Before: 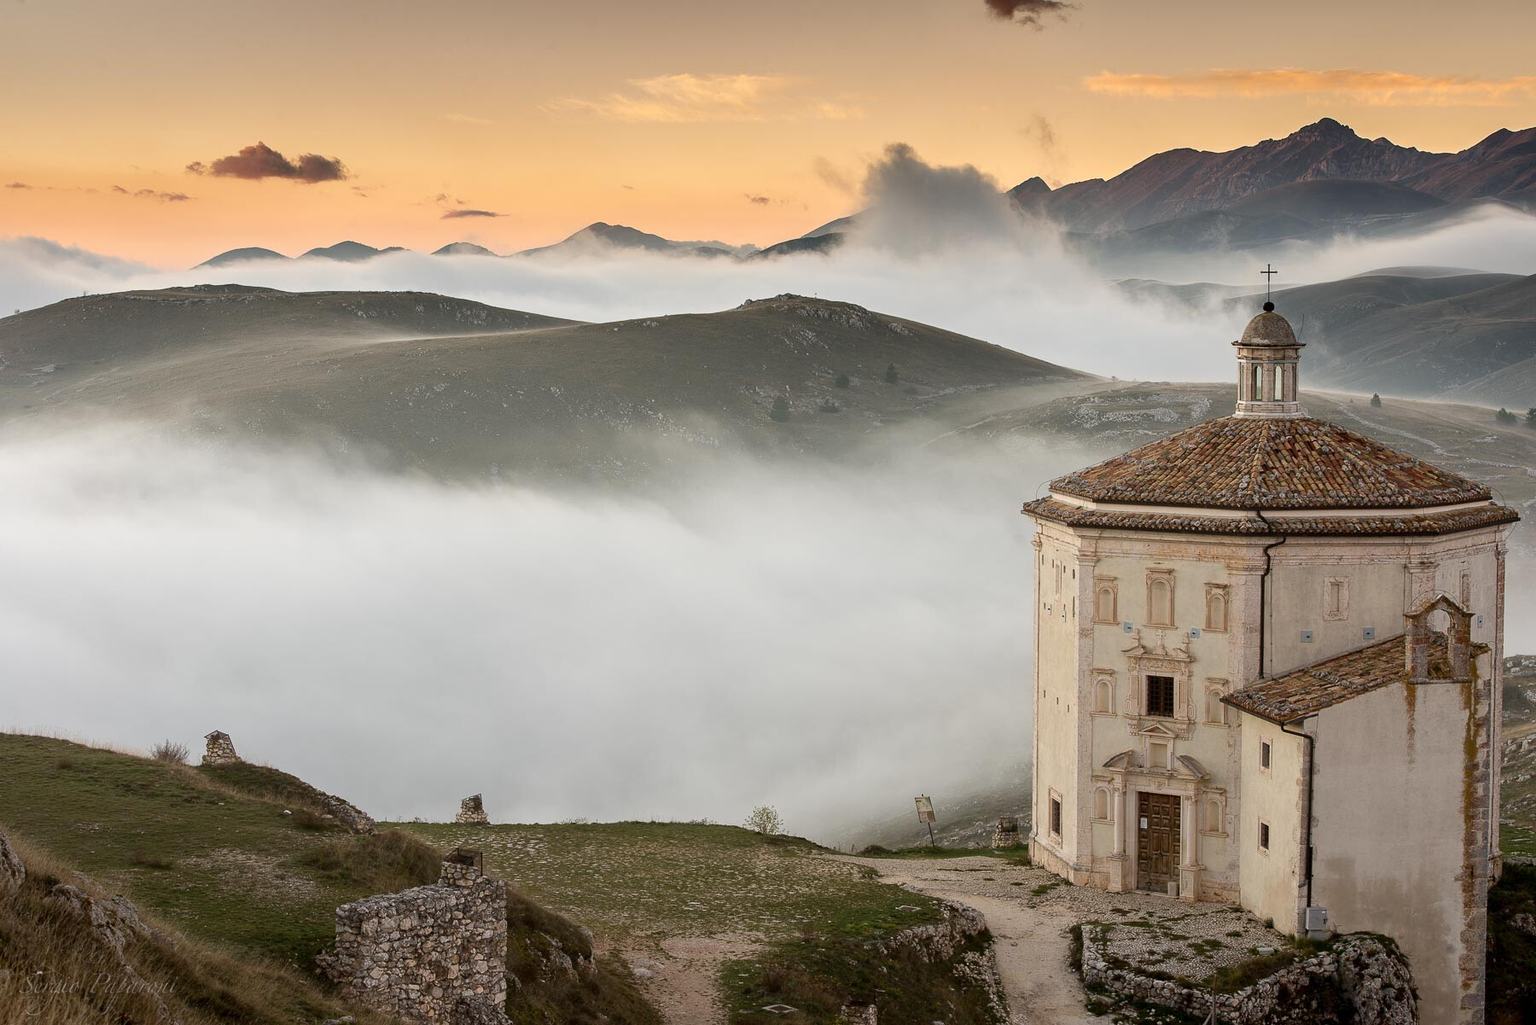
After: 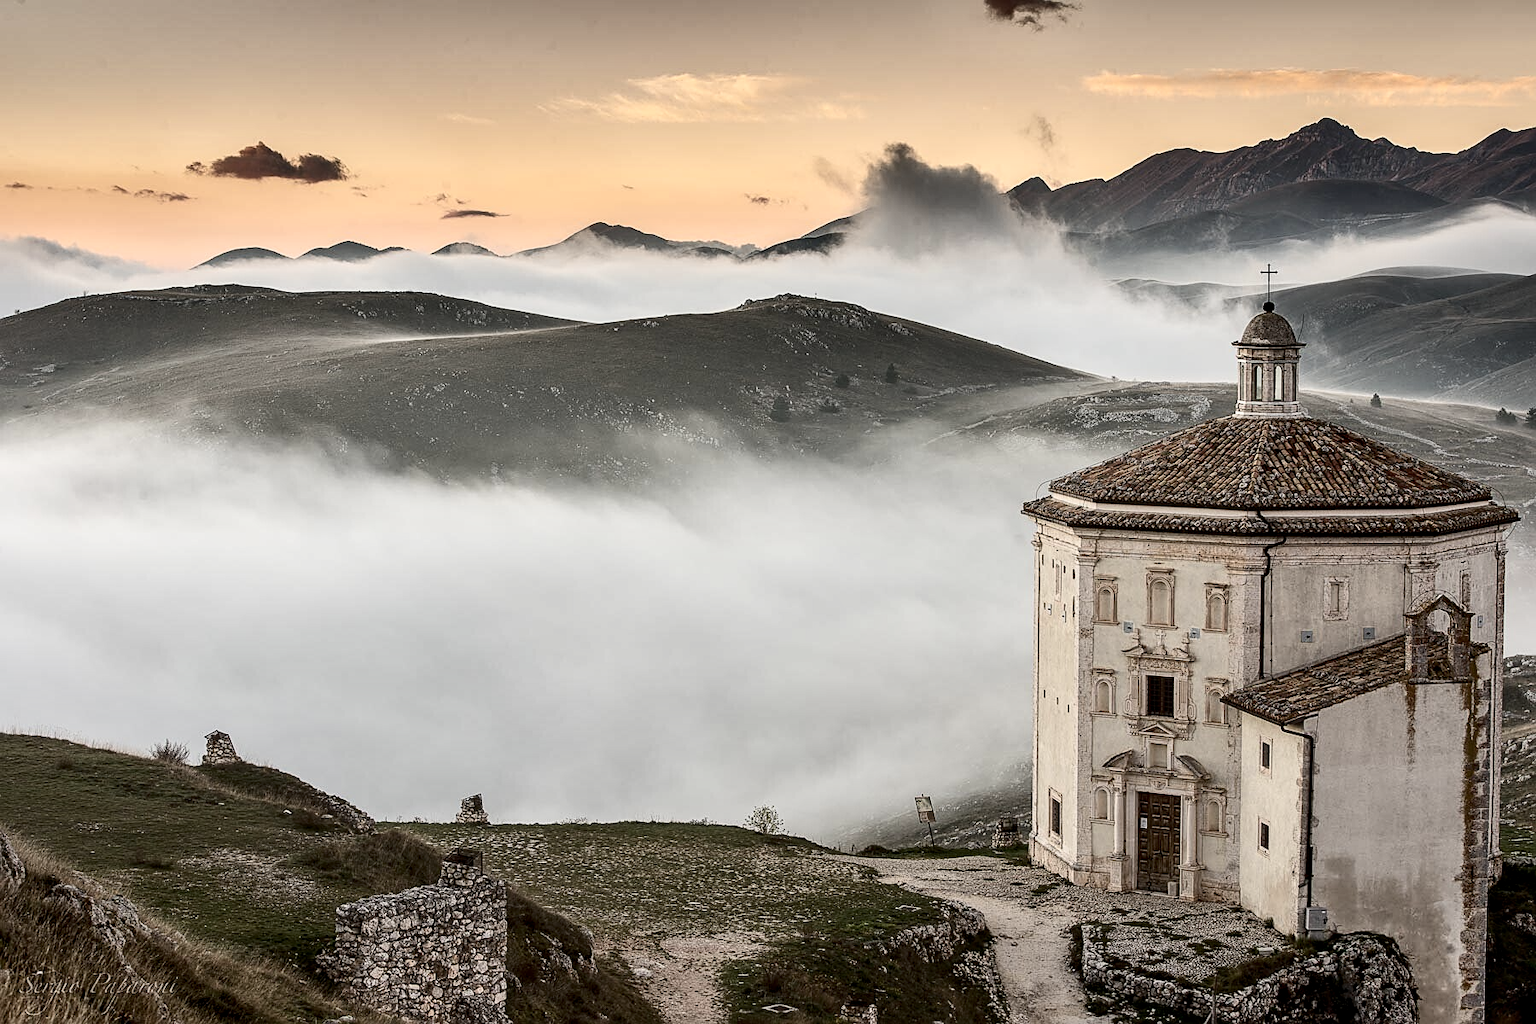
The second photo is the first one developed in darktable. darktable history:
contrast brightness saturation: contrast 0.25, saturation -0.31
sharpen: on, module defaults
local contrast: detail 130%
shadows and highlights: low approximation 0.01, soften with gaussian
